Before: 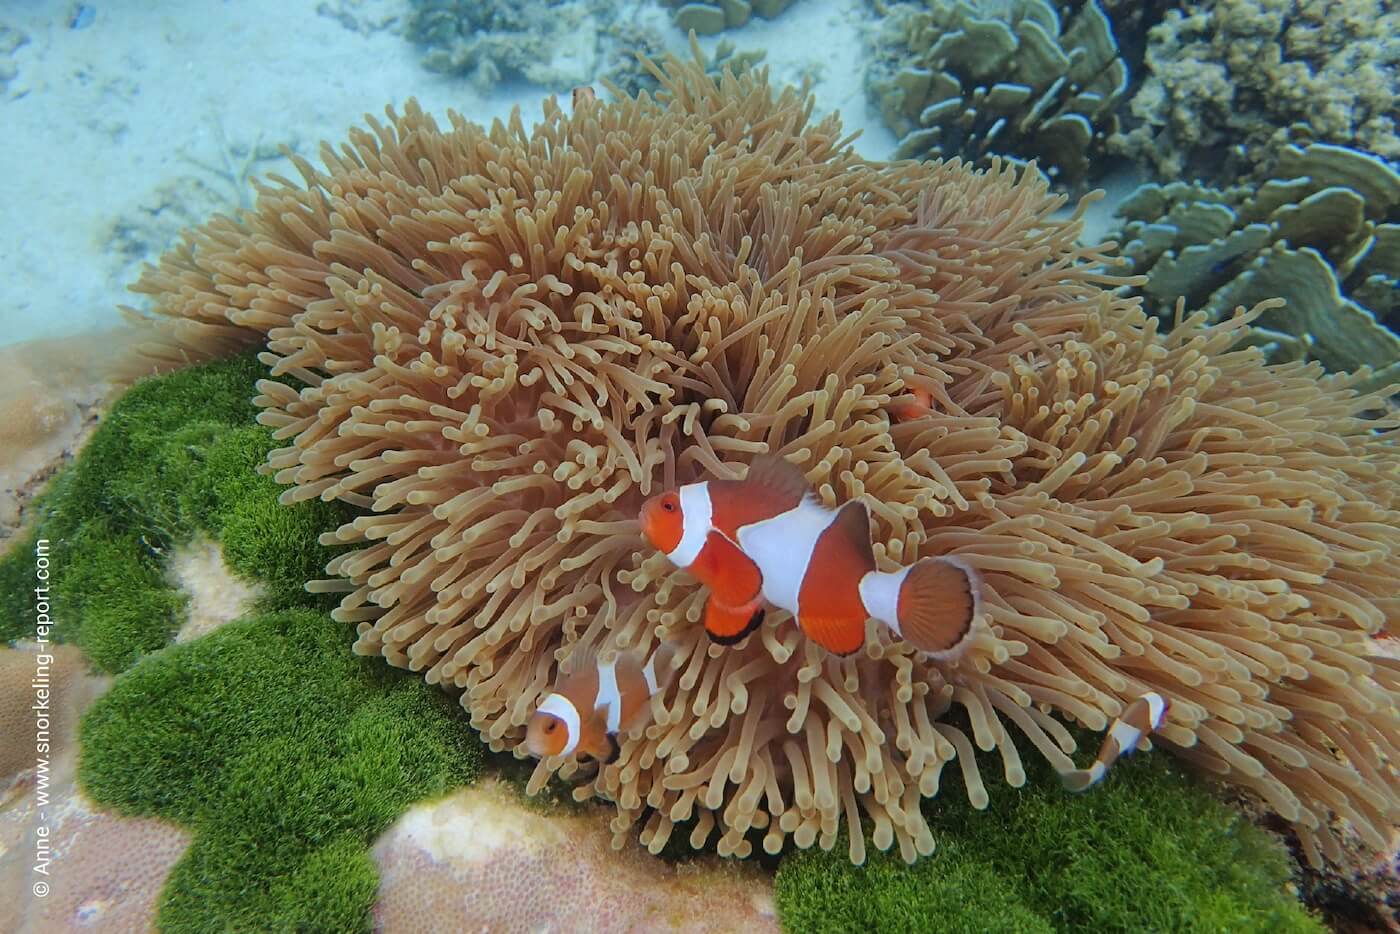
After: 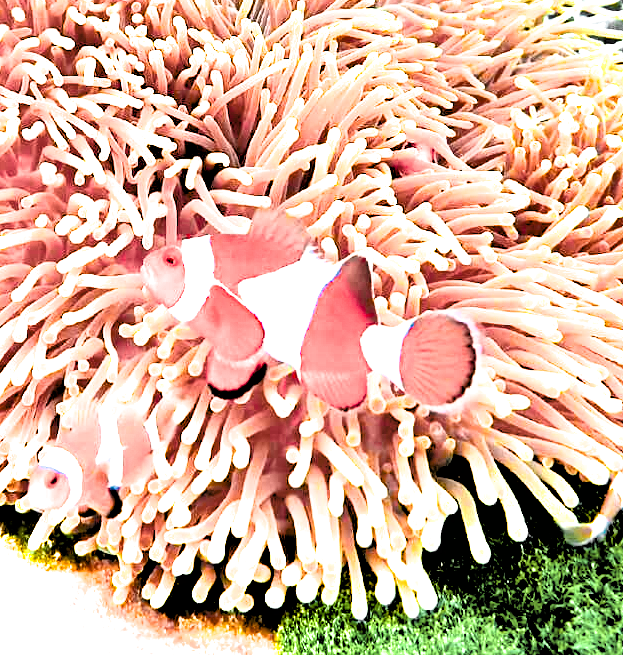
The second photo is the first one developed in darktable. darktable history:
shadows and highlights: shadows 60.08, soften with gaussian
crop: left 35.623%, top 26.381%, right 19.851%, bottom 3.412%
exposure: black level correction 0.001, exposure 1.866 EV, compensate highlight preservation false
color balance rgb: perceptual saturation grading › global saturation 34.56%, perceptual saturation grading › highlights -24.852%, perceptual saturation grading › shadows 24.91%, global vibrance 50.612%
color zones: curves: ch0 [(0.257, 0.558) (0.75, 0.565)]; ch1 [(0.004, 0.857) (0.14, 0.416) (0.257, 0.695) (0.442, 0.032) (0.736, 0.266) (0.891, 0.741)]; ch2 [(0, 0.623) (0.112, 0.436) (0.271, 0.474) (0.516, 0.64) (0.743, 0.286)]
filmic rgb: black relative exposure -1.03 EV, white relative exposure 2.08 EV, hardness 1.55, contrast 2.234, color science v6 (2022), iterations of high-quality reconstruction 0
